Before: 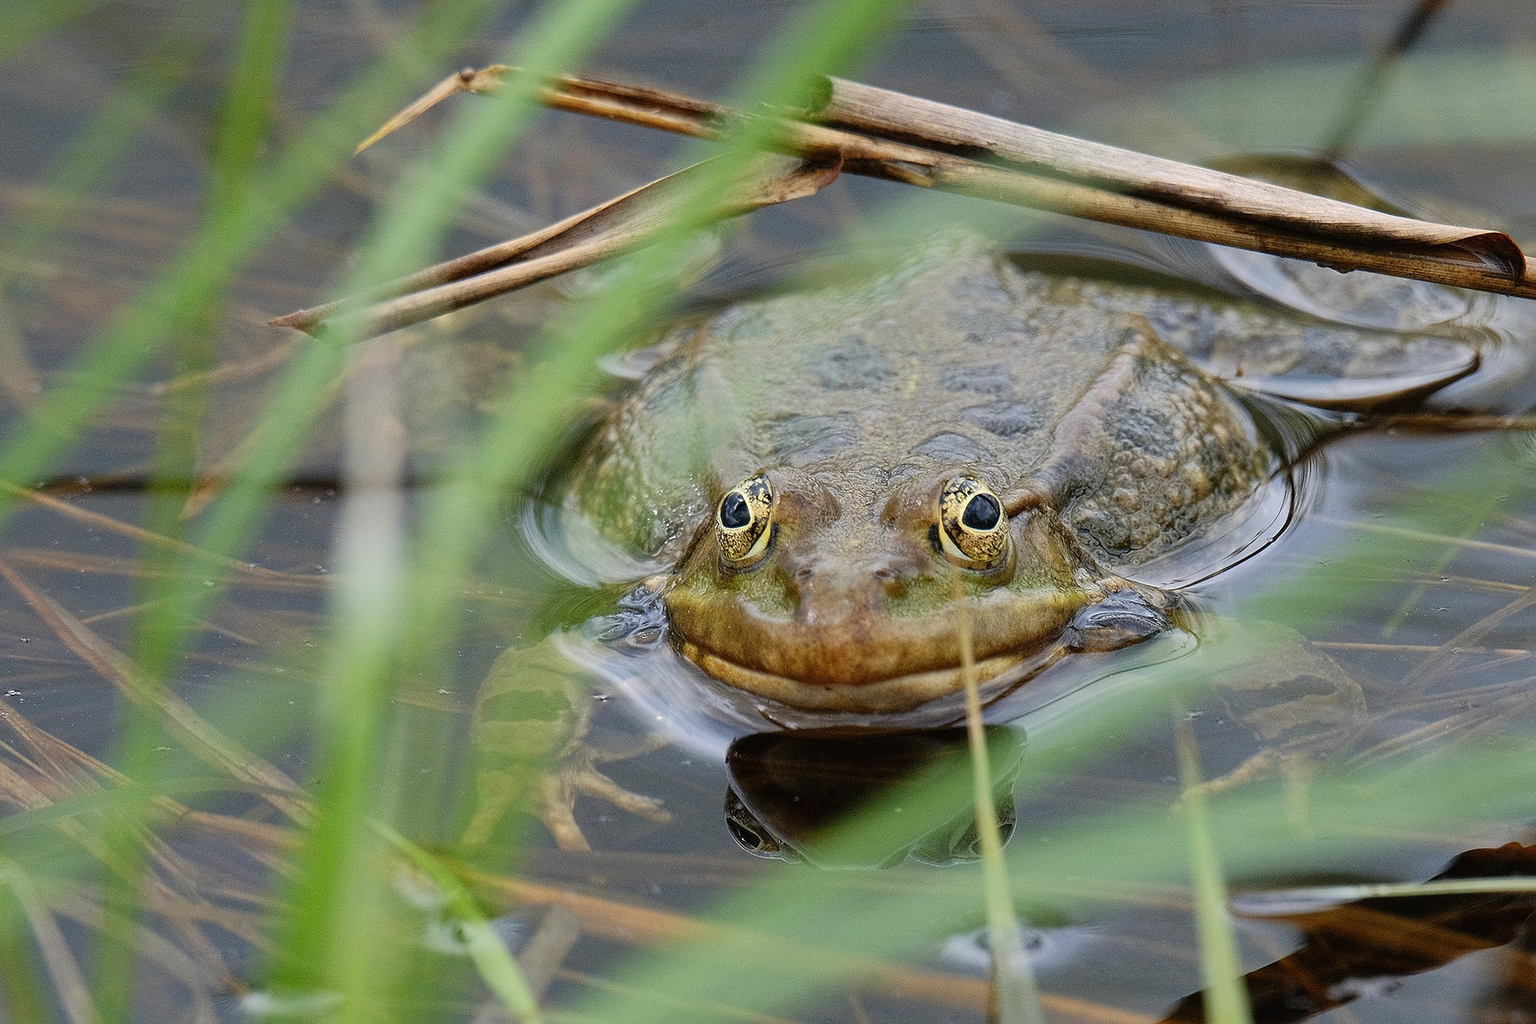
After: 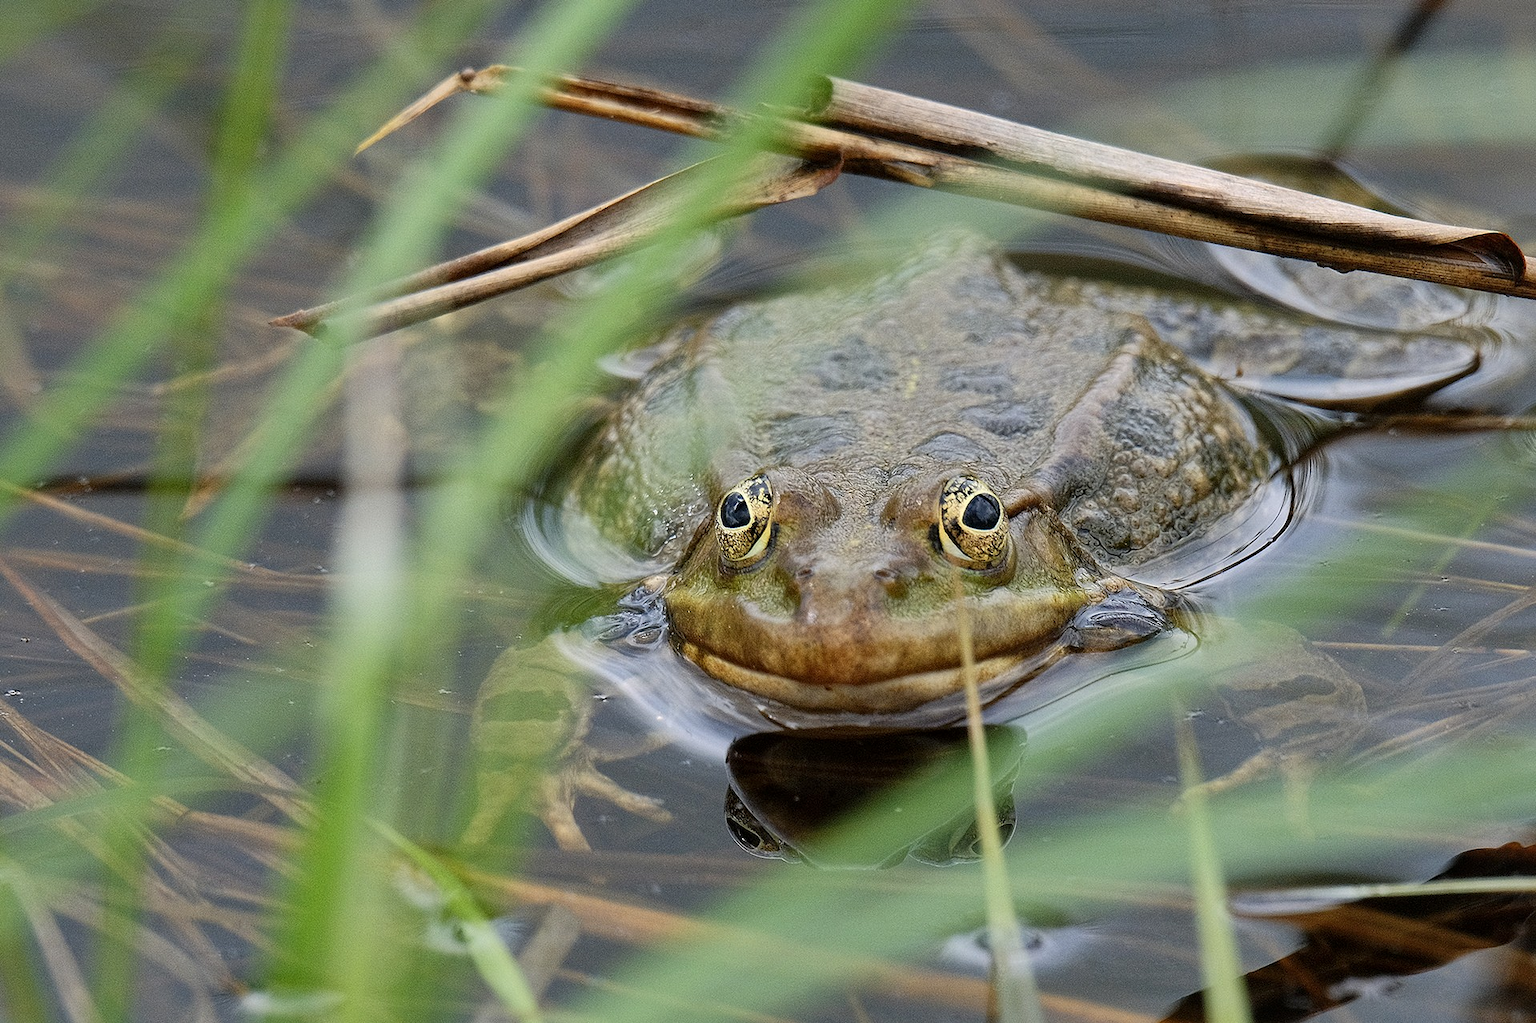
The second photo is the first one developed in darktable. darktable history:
local contrast: mode bilateral grid, contrast 20, coarseness 50, detail 120%, midtone range 0.2
contrast brightness saturation: saturation -0.05
